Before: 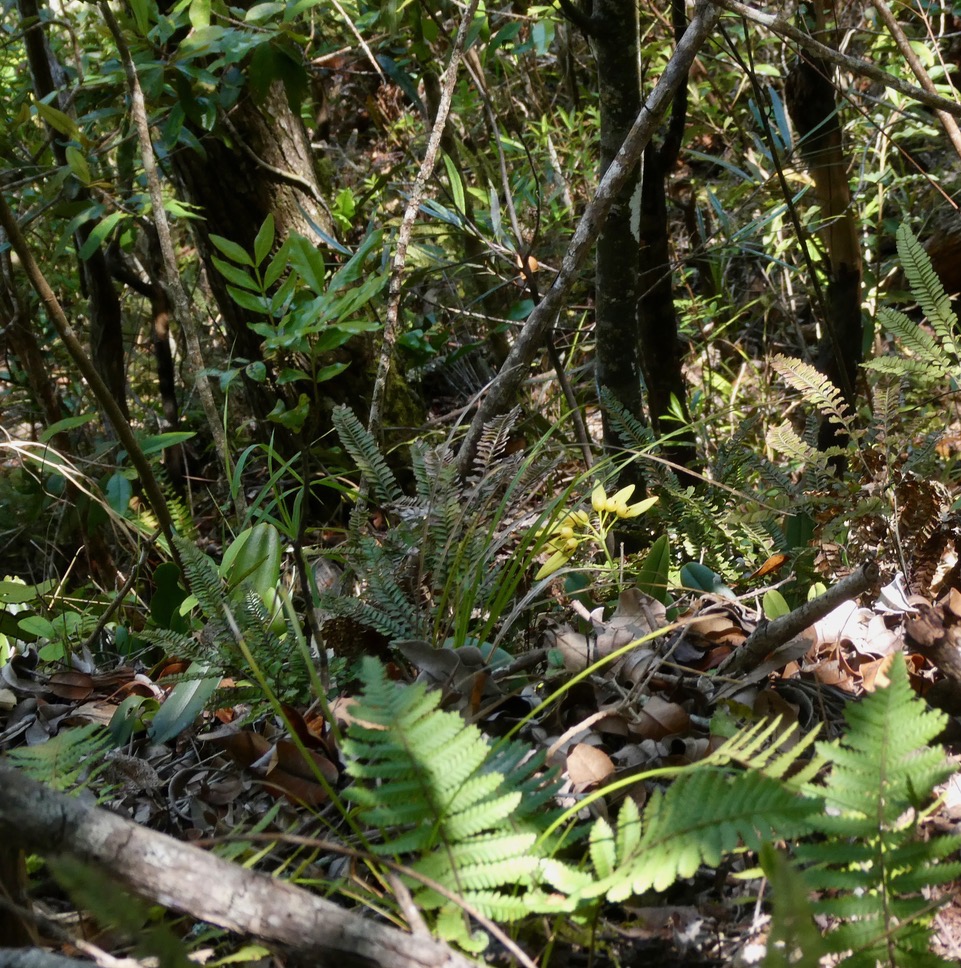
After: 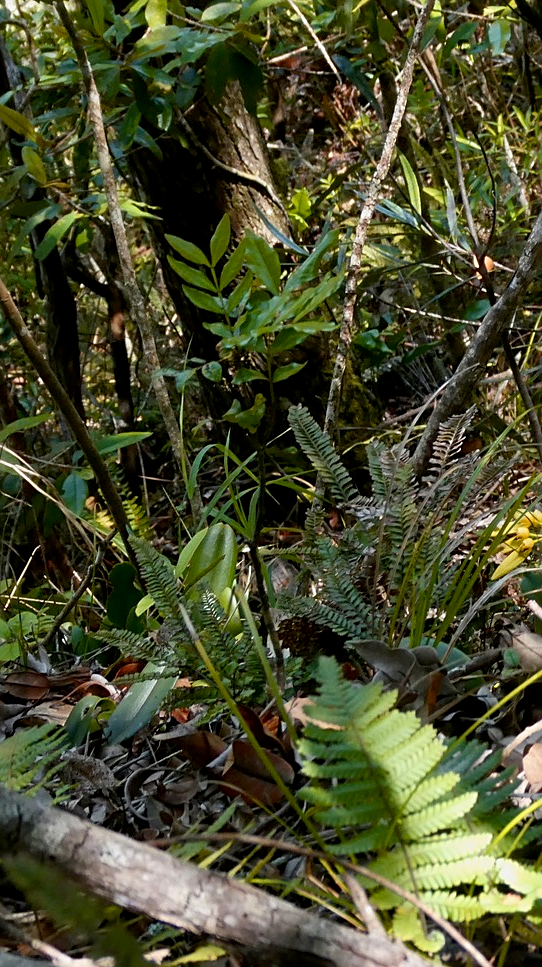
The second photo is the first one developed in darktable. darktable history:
sharpen: on, module defaults
color zones: curves: ch1 [(0.235, 0.558) (0.75, 0.5)]; ch2 [(0.25, 0.462) (0.749, 0.457)]
crop: left 4.647%, right 38.873%
